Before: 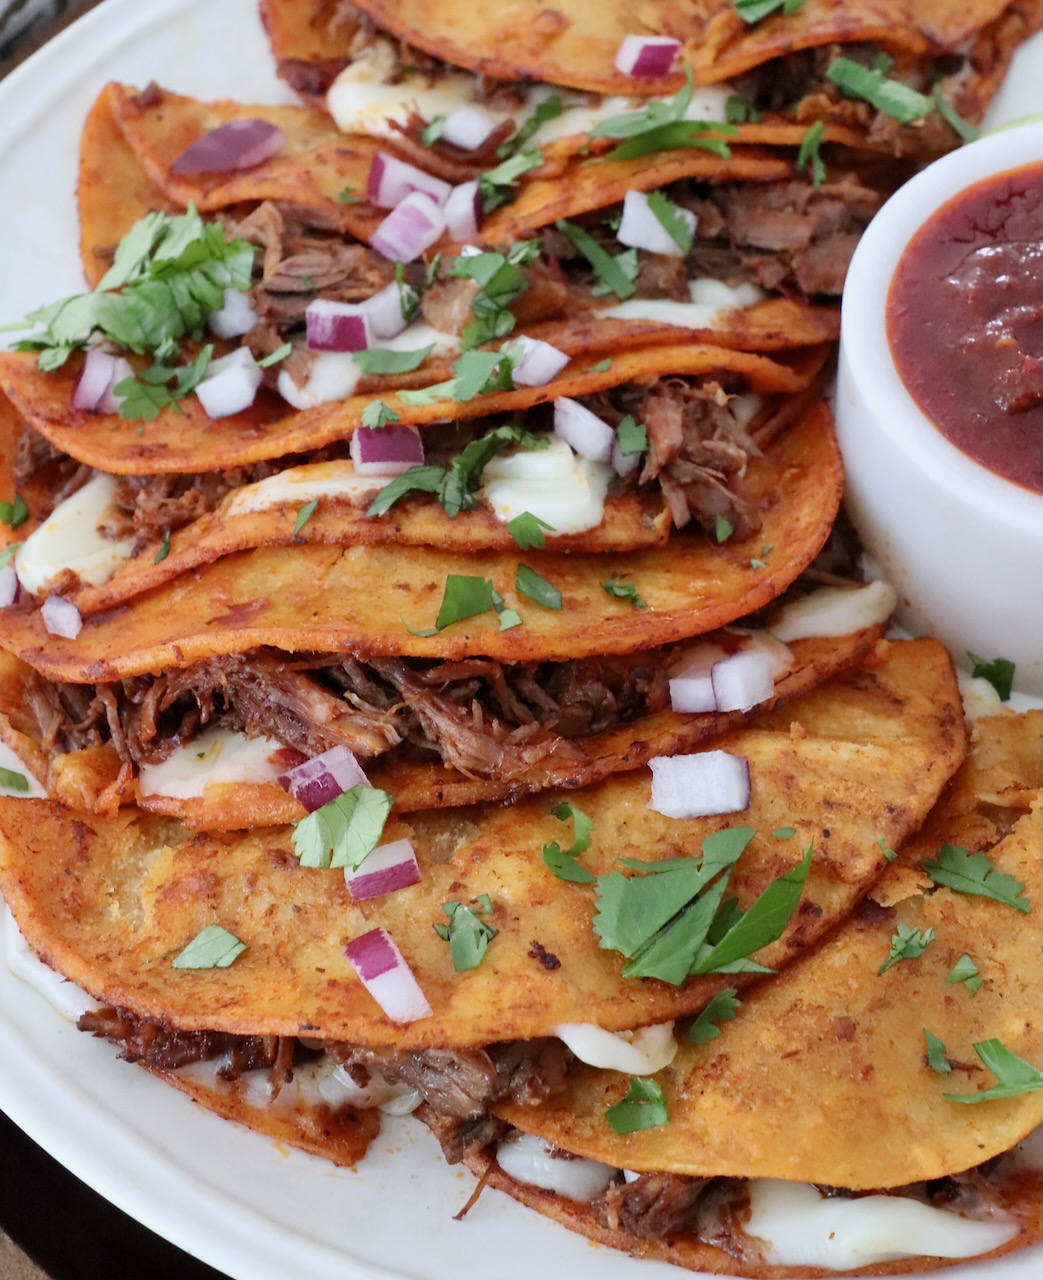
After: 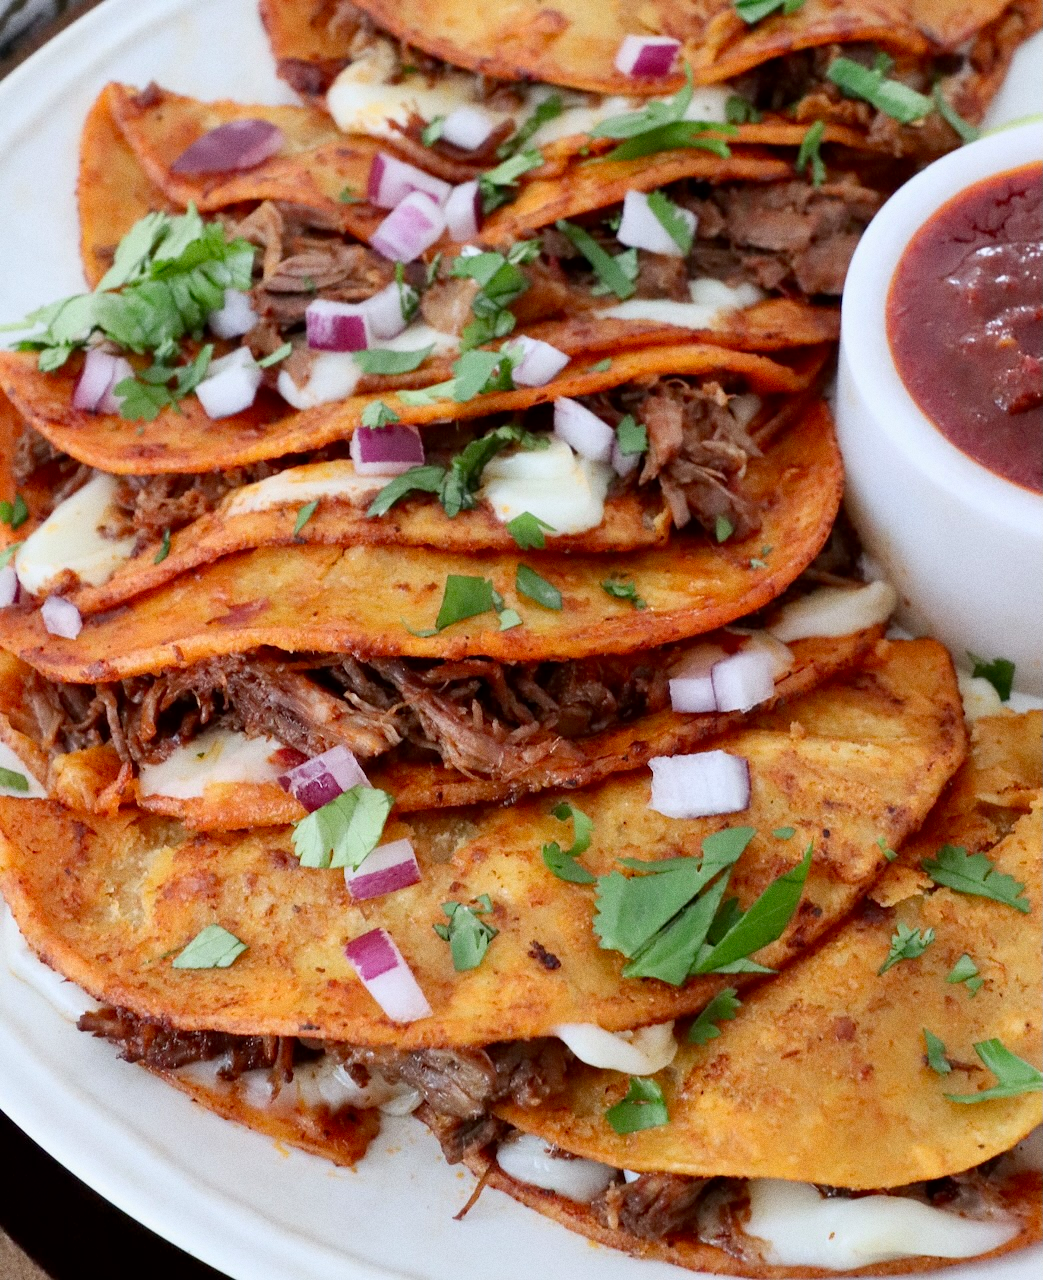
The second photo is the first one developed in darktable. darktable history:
grain: coarseness 0.09 ISO
contrast brightness saturation: contrast 0.1, brightness 0.03, saturation 0.09
